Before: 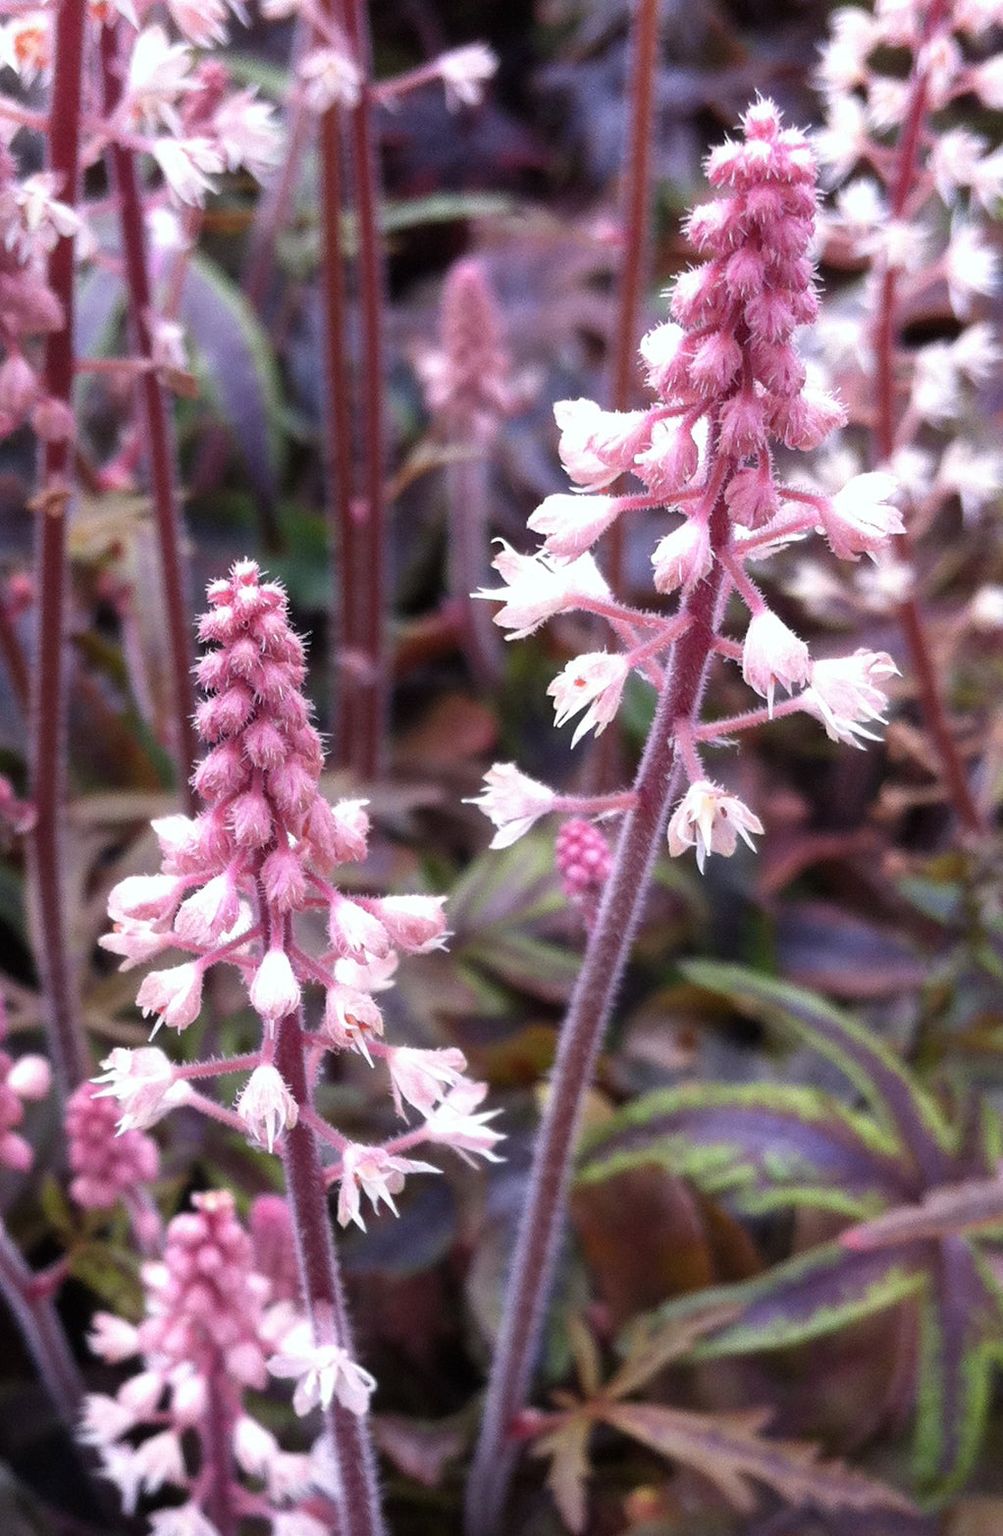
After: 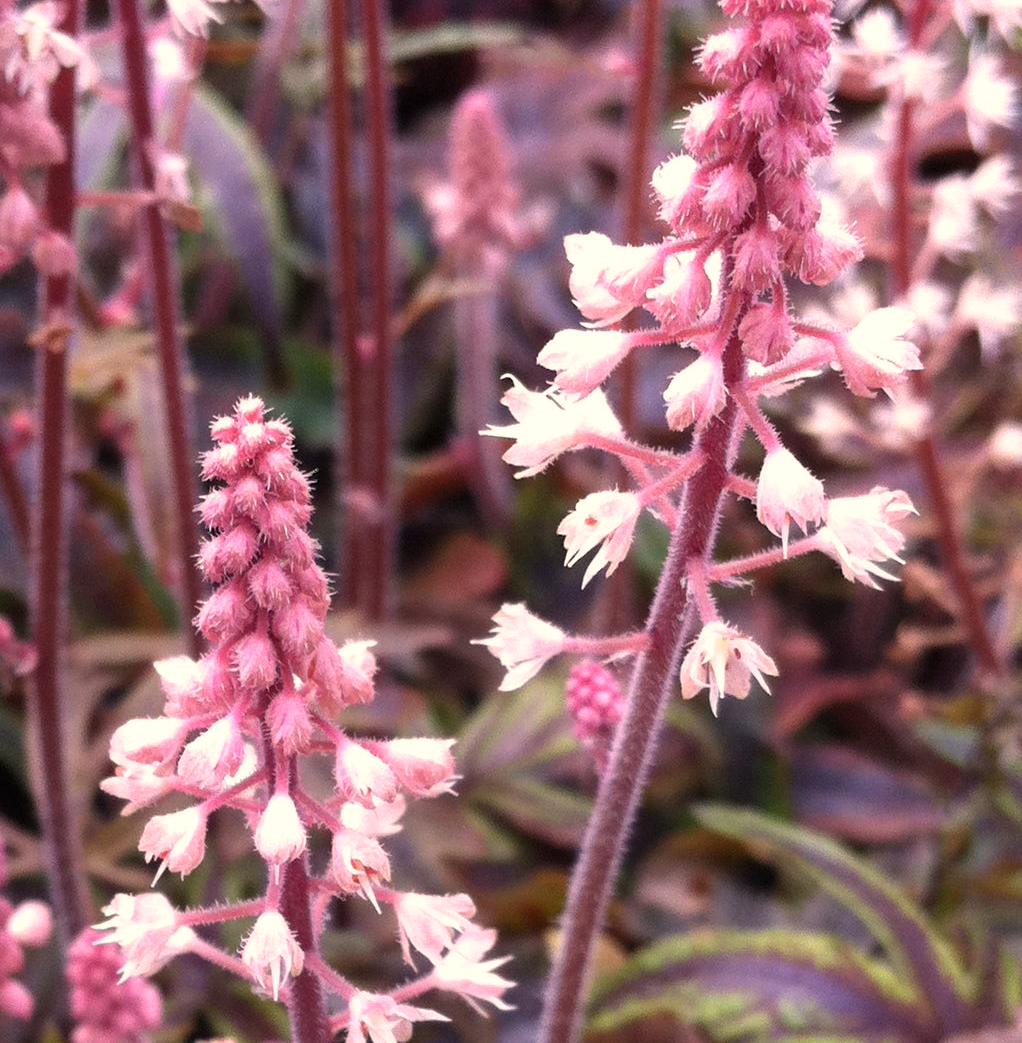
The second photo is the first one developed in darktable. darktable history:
crop: top 11.166%, bottom 22.168%
white balance: red 1.127, blue 0.943
